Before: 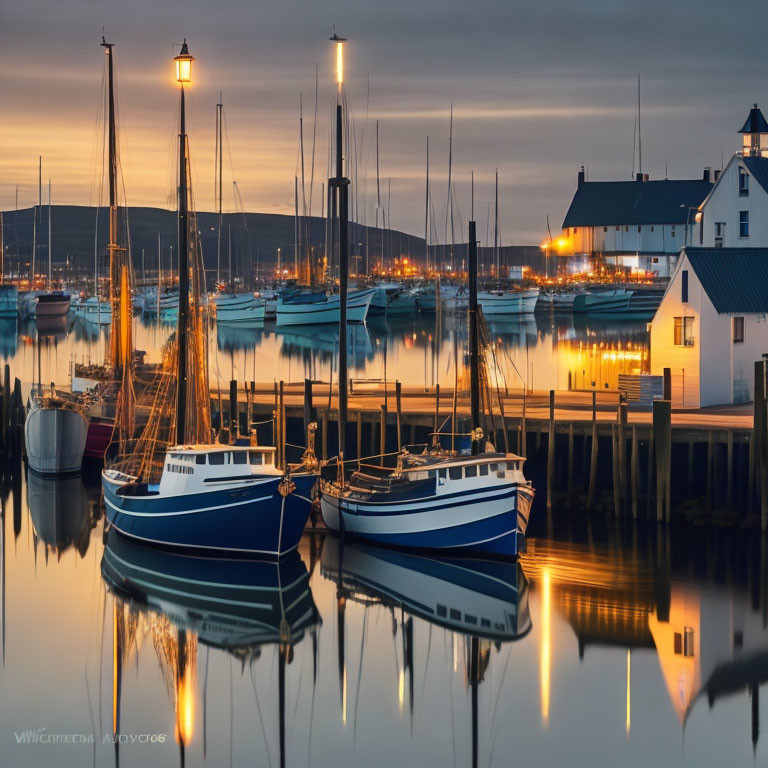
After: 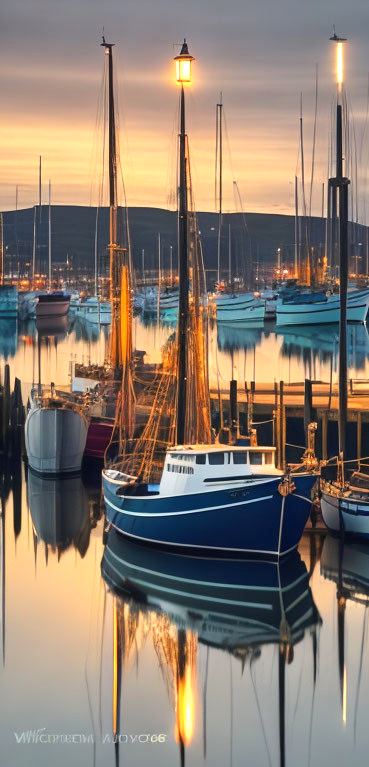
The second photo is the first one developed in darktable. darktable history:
crop and rotate: left 0.036%, top 0%, right 51.891%
tone equalizer: edges refinement/feathering 500, mask exposure compensation -1.25 EV, preserve details no
exposure: black level correction 0, exposure 0.498 EV, compensate highlight preservation false
